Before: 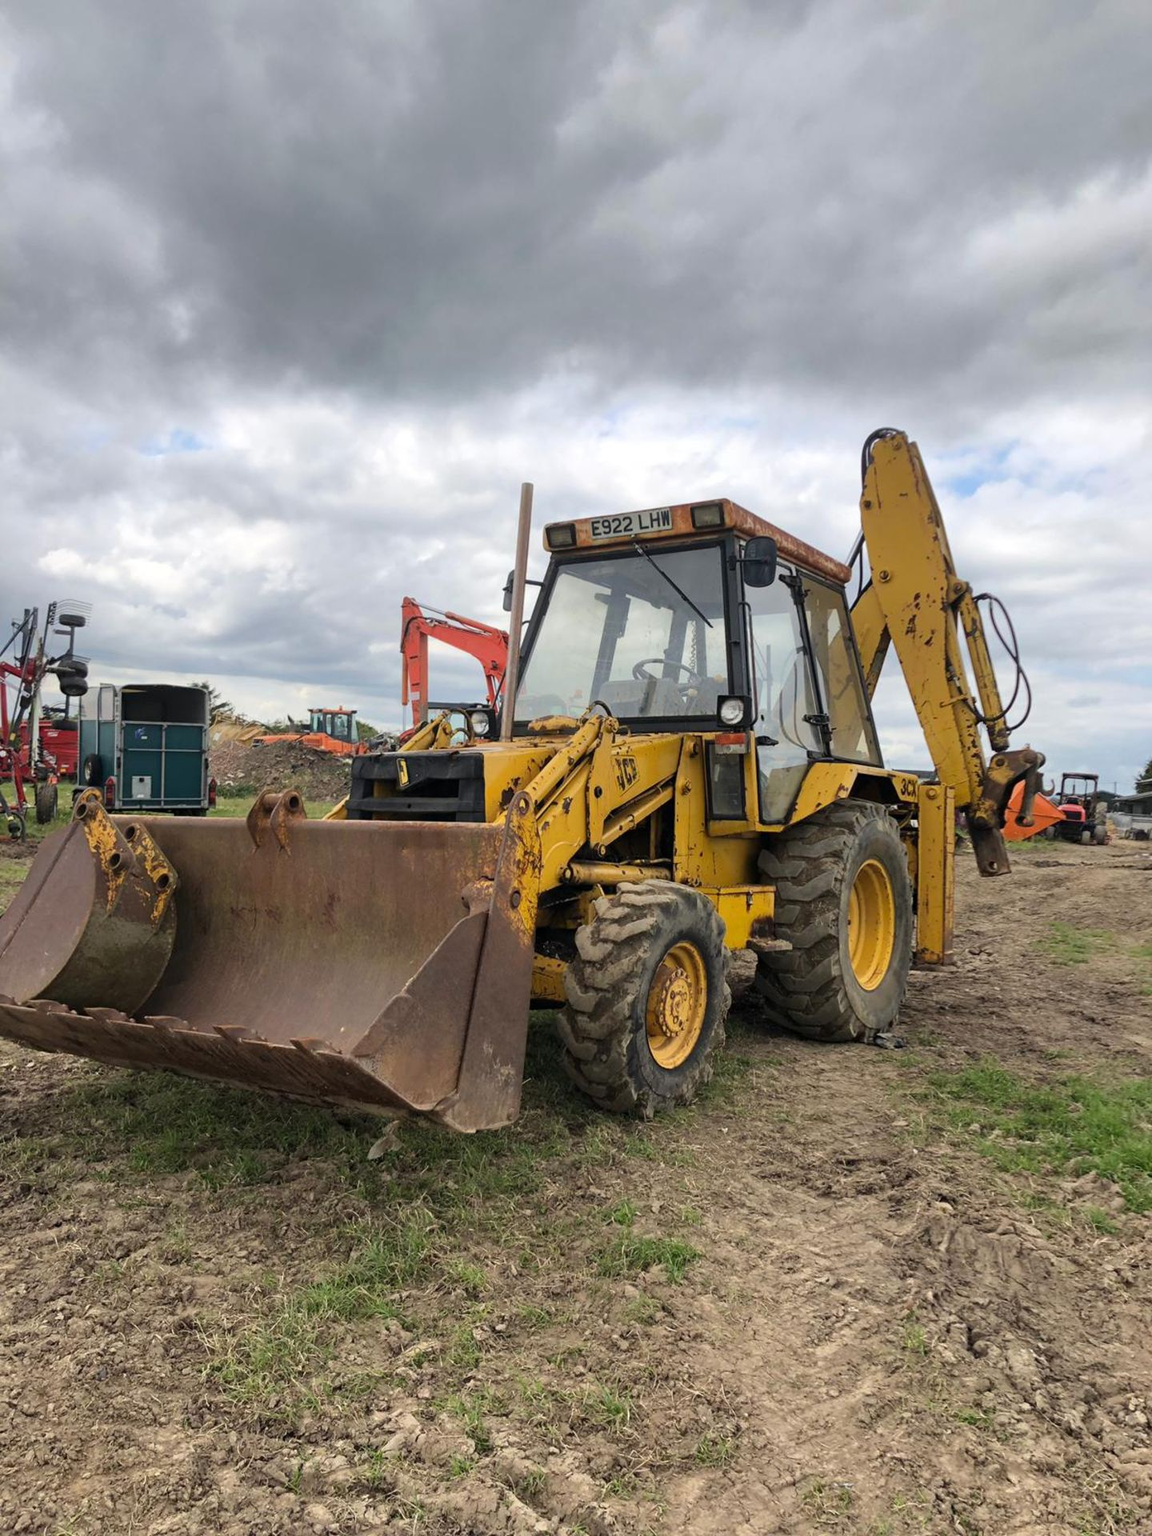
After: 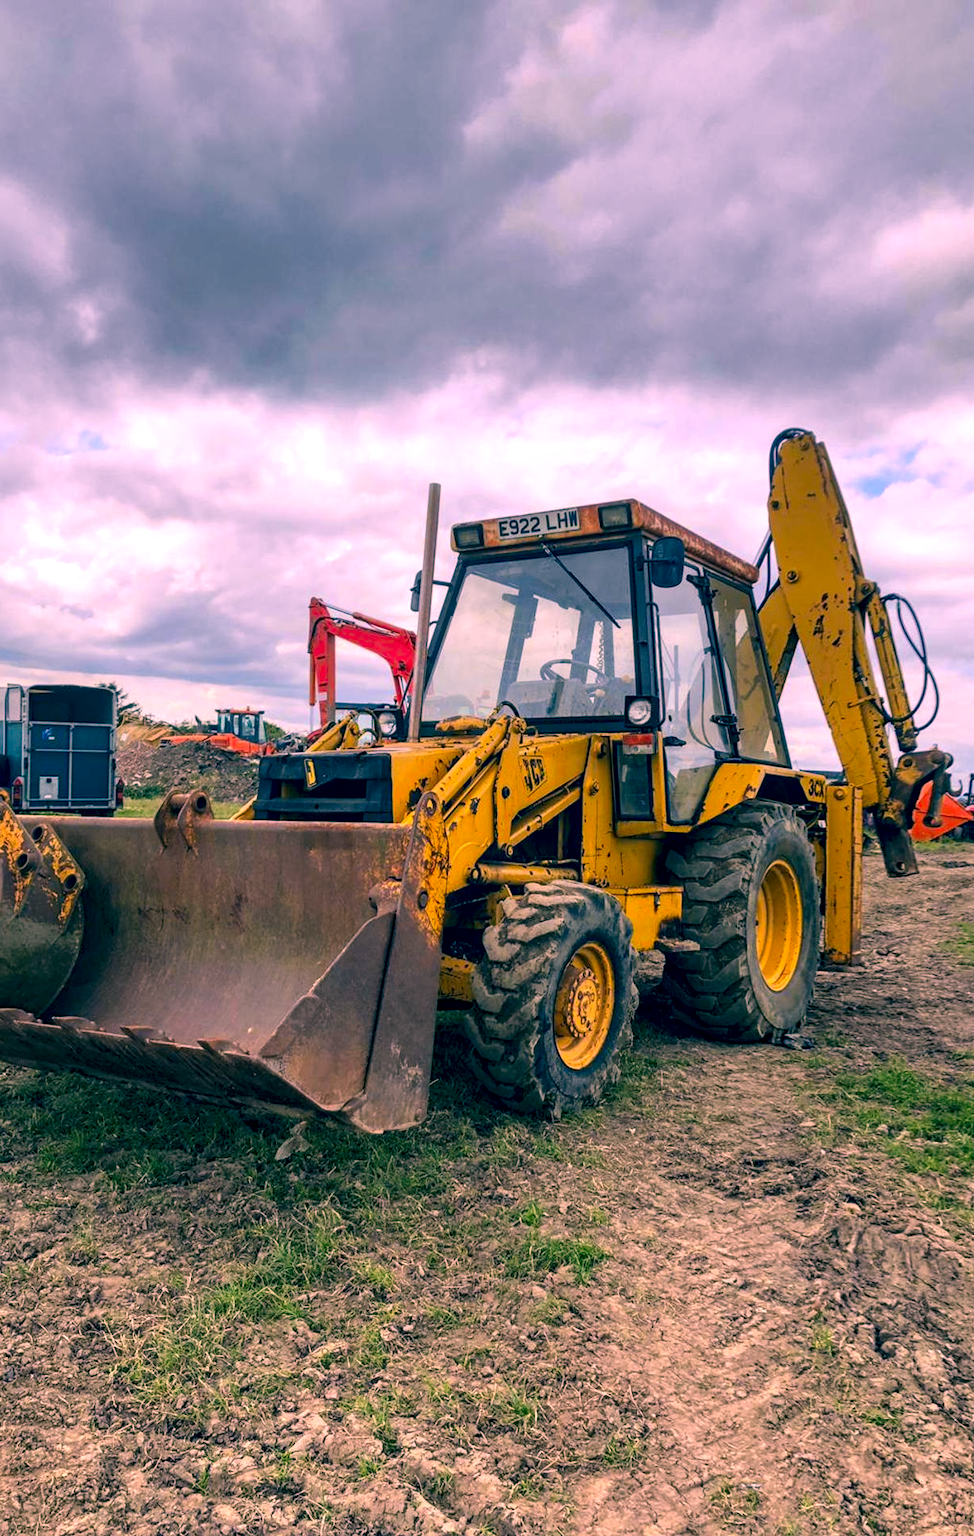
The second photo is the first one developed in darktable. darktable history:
crop: left 8.07%, right 7.393%
local contrast: detail 150%
color correction: highlights a* 16.32, highlights b* 0.329, shadows a* -15.04, shadows b* -13.81, saturation 1.54
